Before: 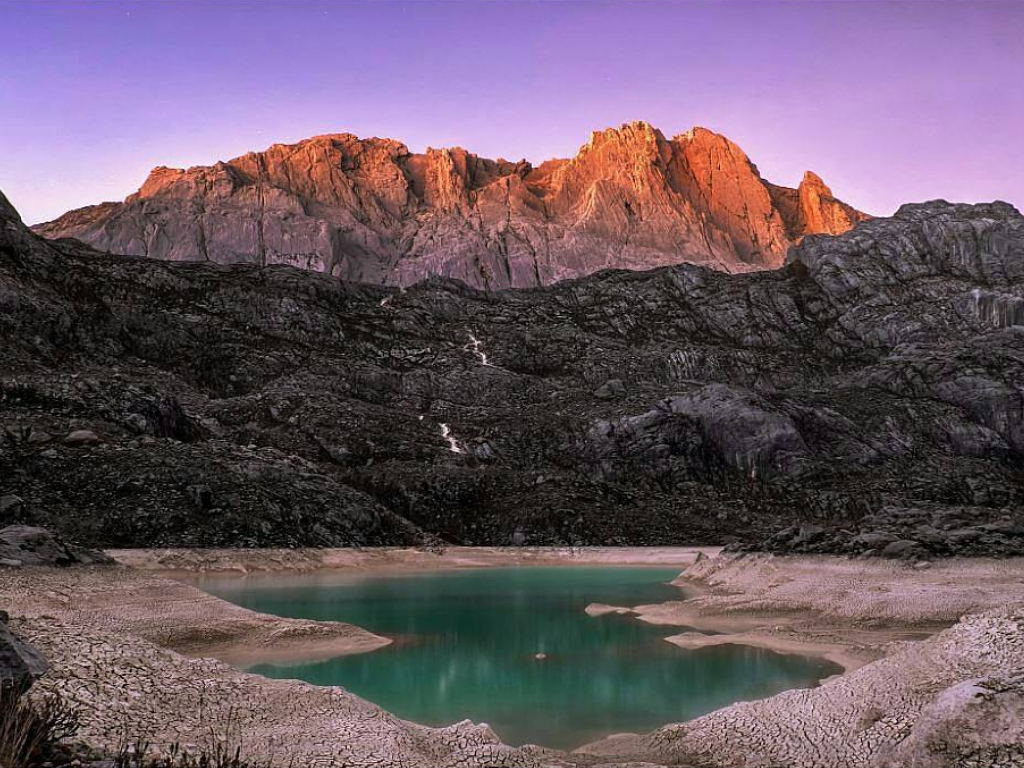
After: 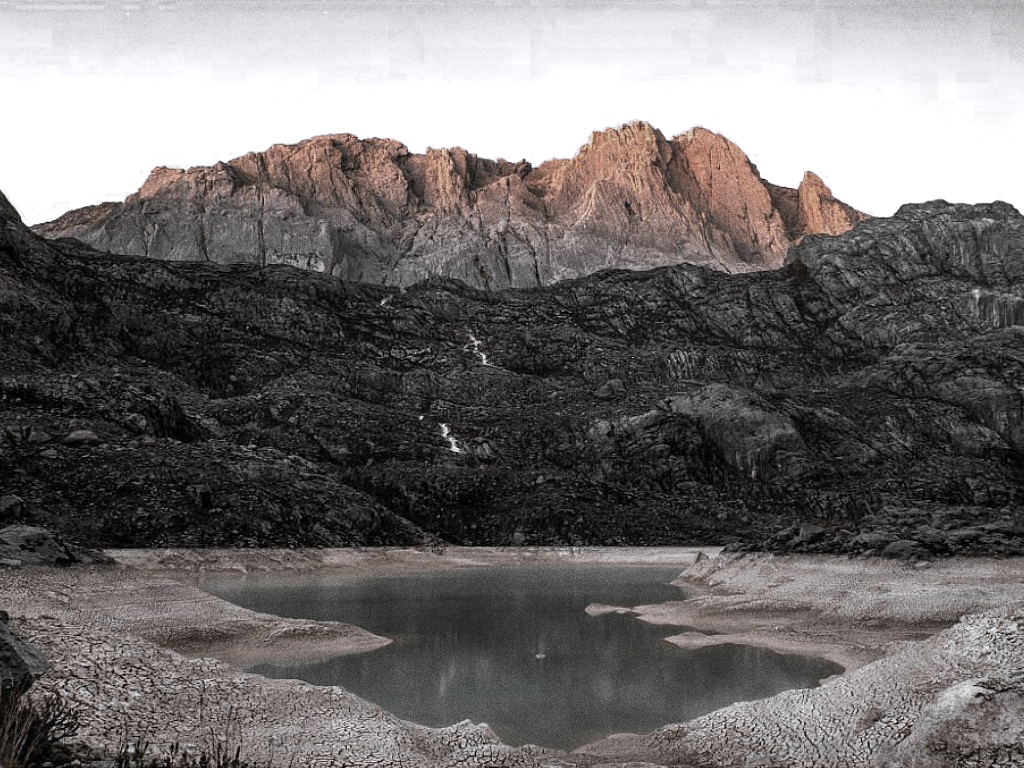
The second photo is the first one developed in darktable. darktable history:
color zones: curves: ch0 [(0, 0.613) (0.01, 0.613) (0.245, 0.448) (0.498, 0.529) (0.642, 0.665) (0.879, 0.777) (0.99, 0.613)]; ch1 [(0, 0.035) (0.121, 0.189) (0.259, 0.197) (0.415, 0.061) (0.589, 0.022) (0.732, 0.022) (0.857, 0.026) (0.991, 0.053)]
grain: coarseness 0.09 ISO, strength 40%
